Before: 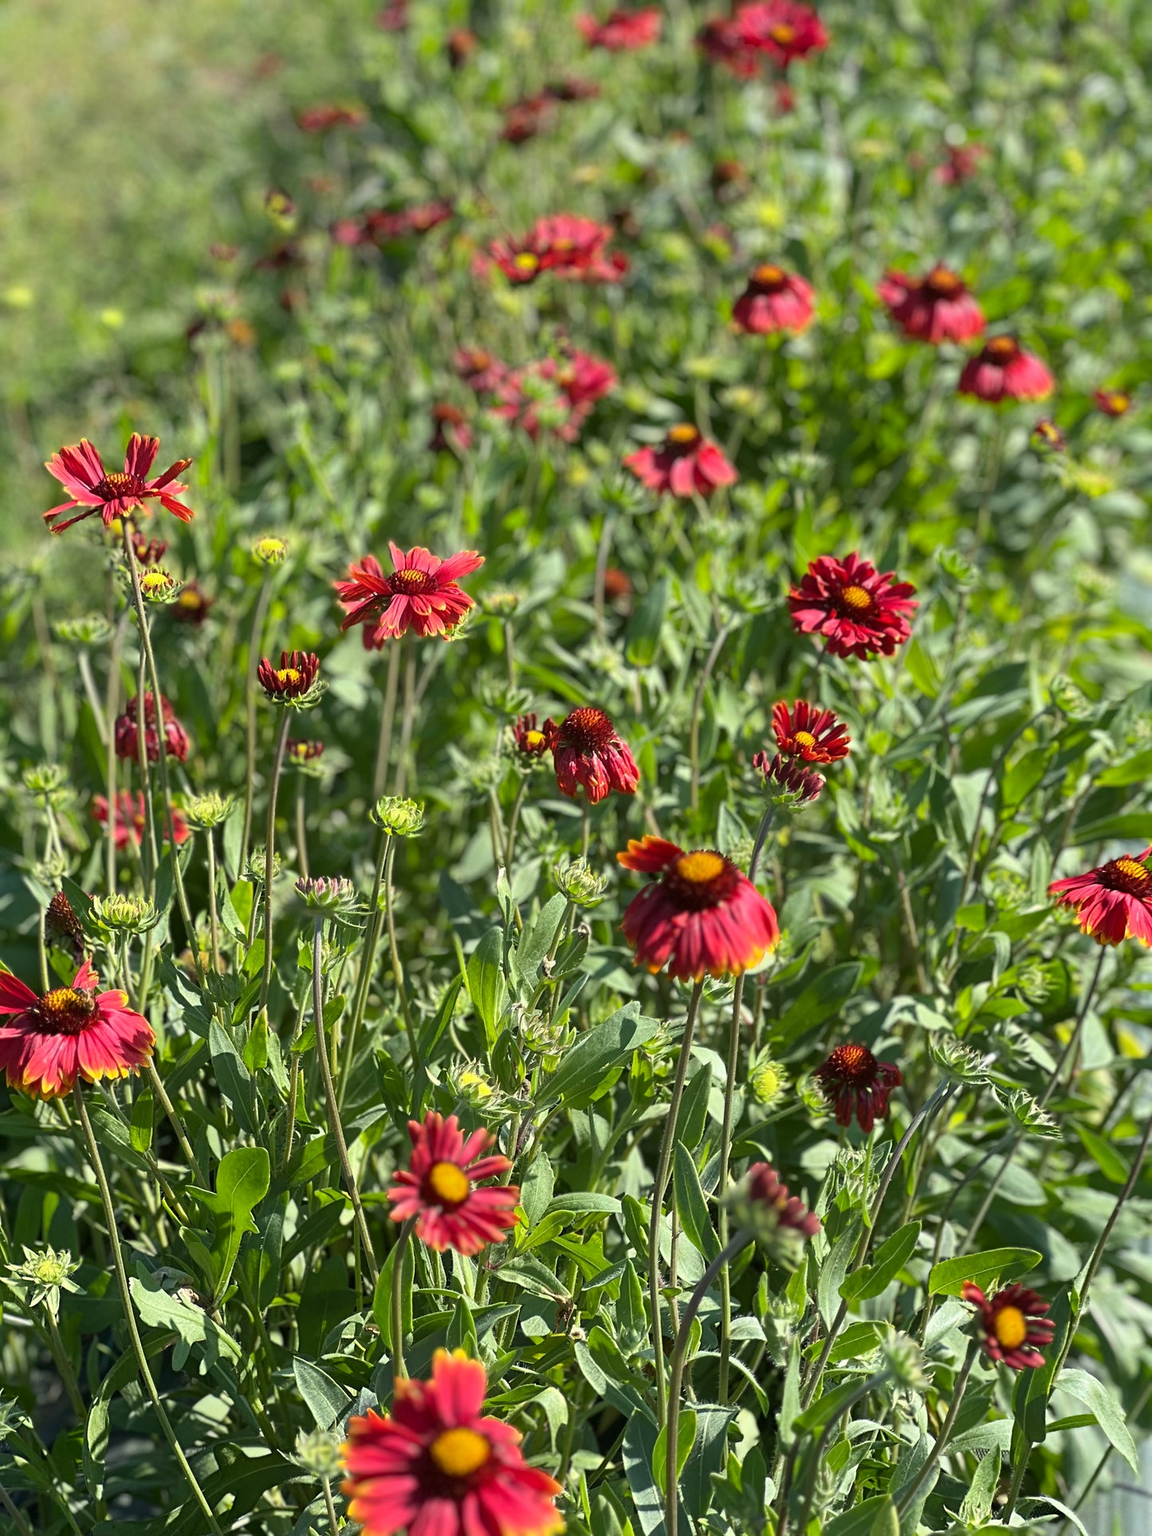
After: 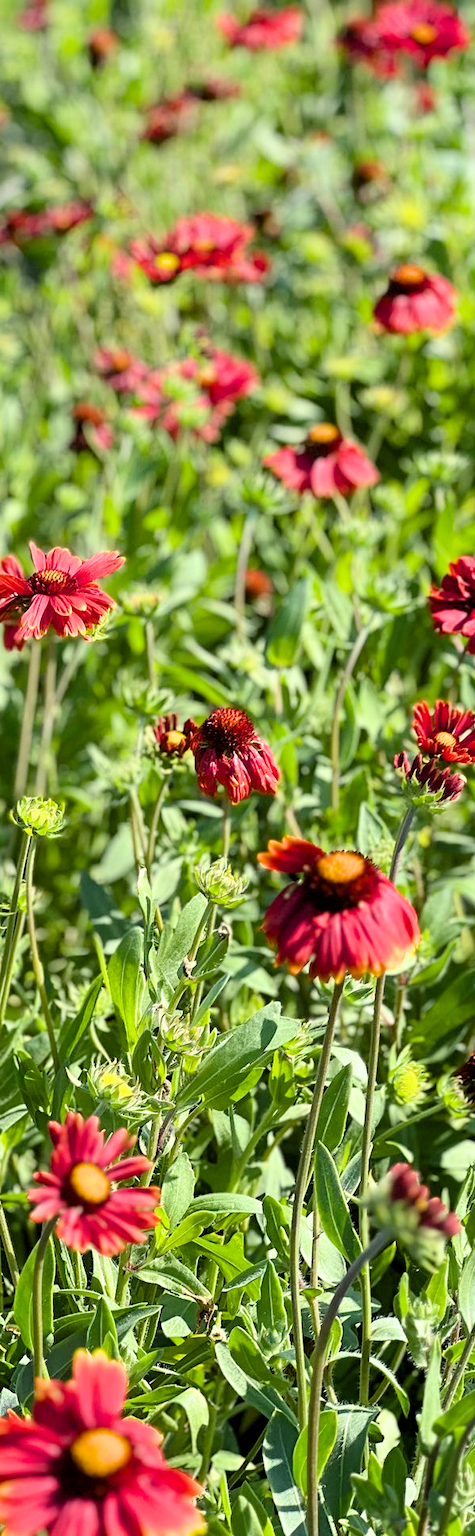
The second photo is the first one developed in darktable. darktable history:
filmic rgb: black relative exposure -7.65 EV, white relative exposure 4.56 EV, hardness 3.61, color science v6 (2022)
crop: left 31.272%, right 27.452%
color zones: curves: ch0 [(0, 0.5) (0.143, 0.5) (0.286, 0.5) (0.429, 0.5) (0.571, 0.5) (0.714, 0.476) (0.857, 0.5) (1, 0.5)]; ch2 [(0, 0.5) (0.143, 0.5) (0.286, 0.5) (0.429, 0.5) (0.571, 0.5) (0.714, 0.487) (0.857, 0.5) (1, 0.5)]
color balance rgb: power › luminance -14.755%, global offset › luminance -0.473%, perceptual saturation grading › global saturation 15.233%, perceptual saturation grading › highlights -19.186%, perceptual saturation grading › shadows 19.138%, global vibrance 20%
exposure: black level correction 0, exposure 1.188 EV, compensate exposure bias true, compensate highlight preservation false
